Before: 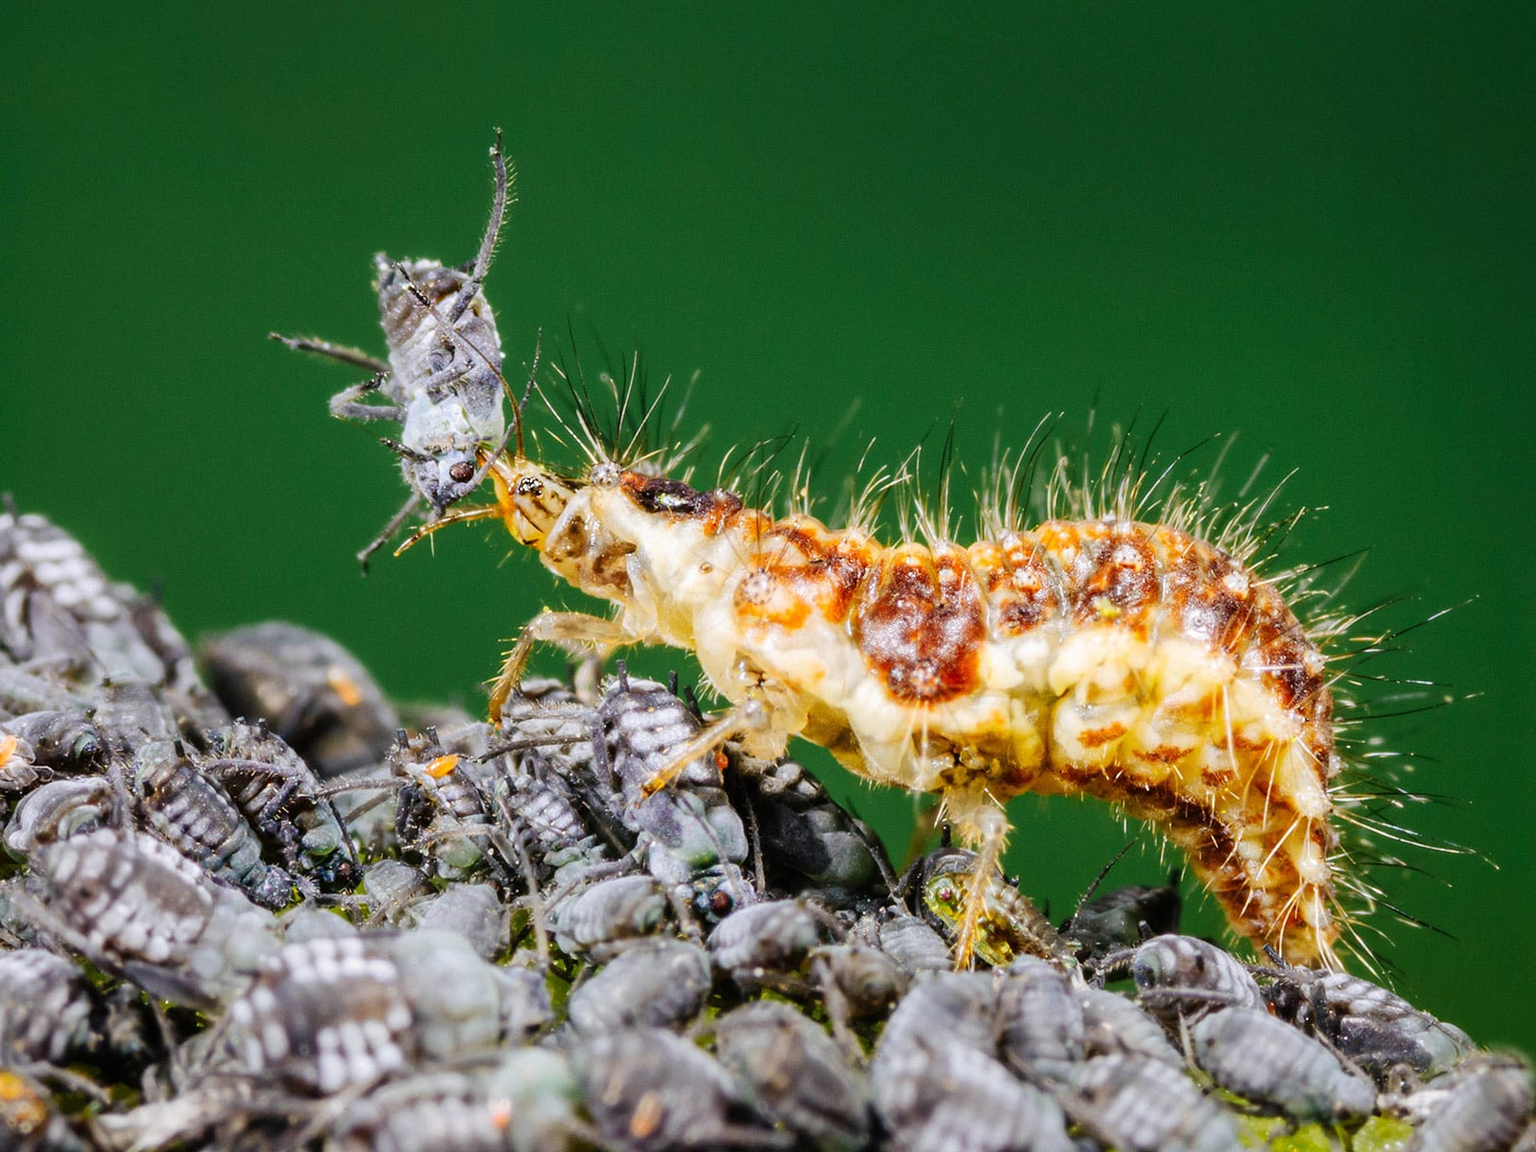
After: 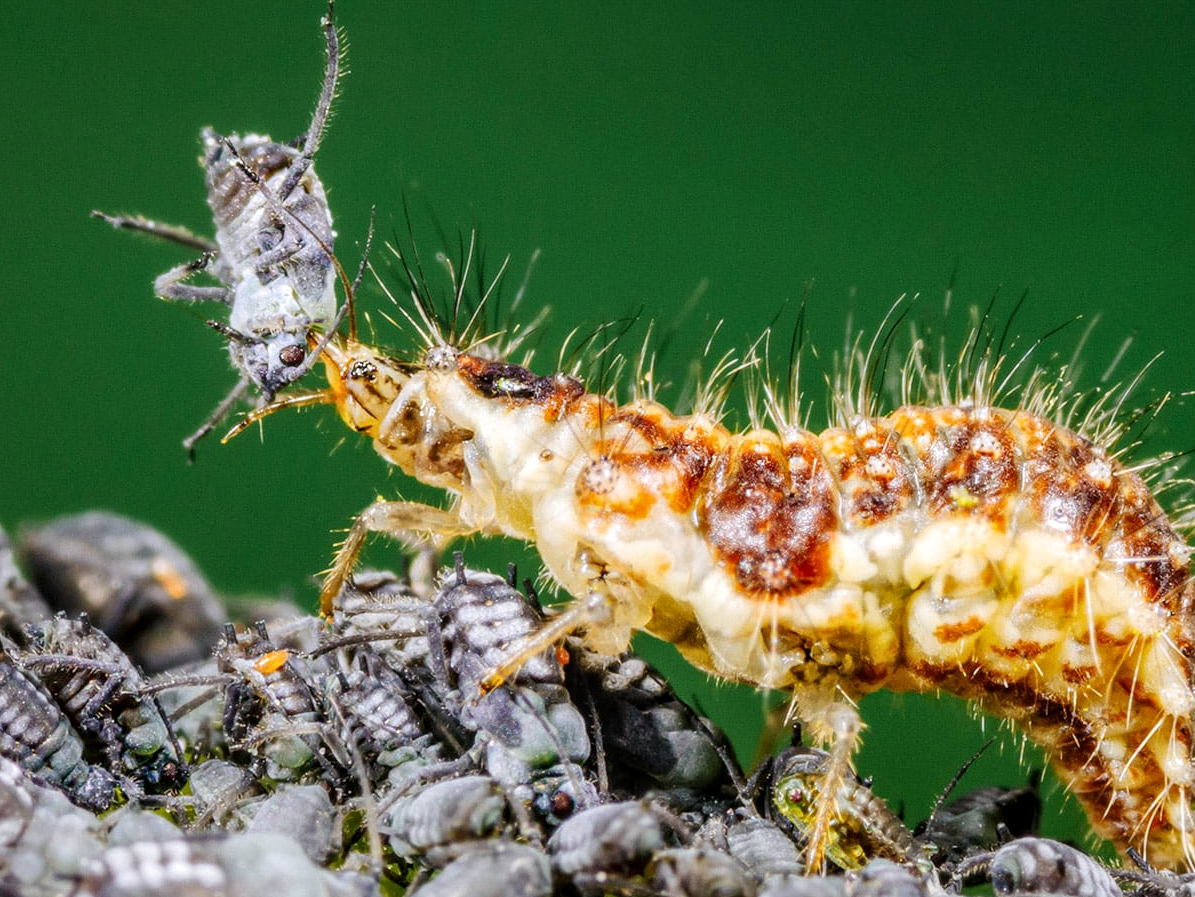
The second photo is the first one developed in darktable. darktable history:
crop and rotate: left 11.831%, top 11.346%, right 13.429%, bottom 13.899%
exposure: exposure -0.04 EV, compensate highlight preservation false
local contrast: on, module defaults
